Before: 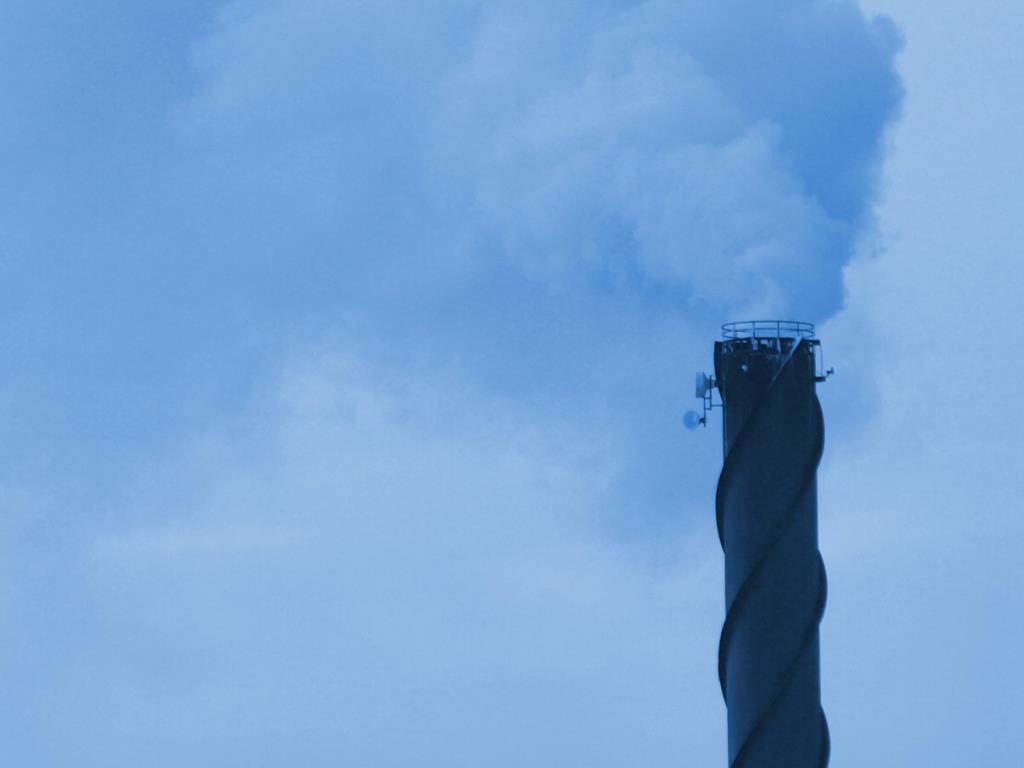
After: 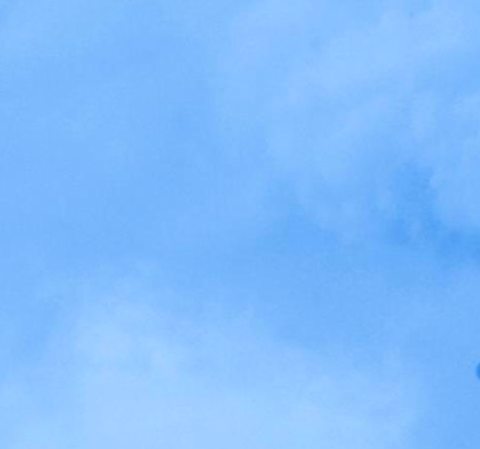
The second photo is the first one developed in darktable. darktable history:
rotate and perspective: rotation 0.074°, lens shift (vertical) 0.096, lens shift (horizontal) -0.041, crop left 0.043, crop right 0.952, crop top 0.024, crop bottom 0.979
exposure: exposure -0.151 EV, compensate highlight preservation false
crop: left 17.835%, top 7.675%, right 32.881%, bottom 32.213%
contrast brightness saturation: contrast 0.2, brightness 0.16, saturation 0.22
